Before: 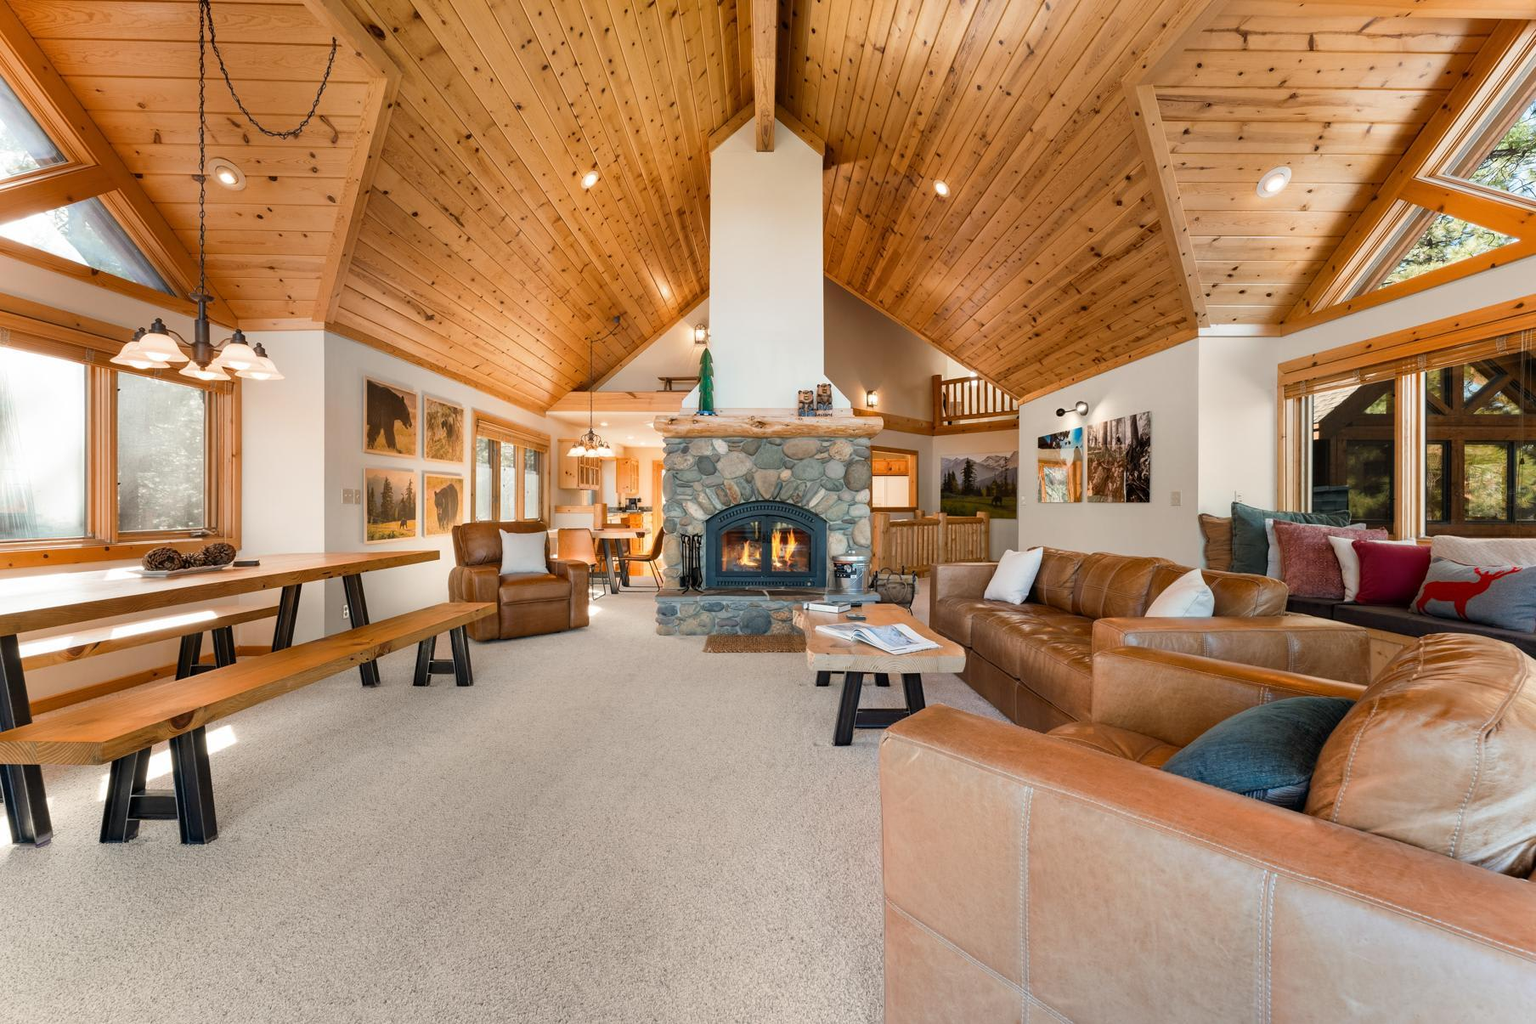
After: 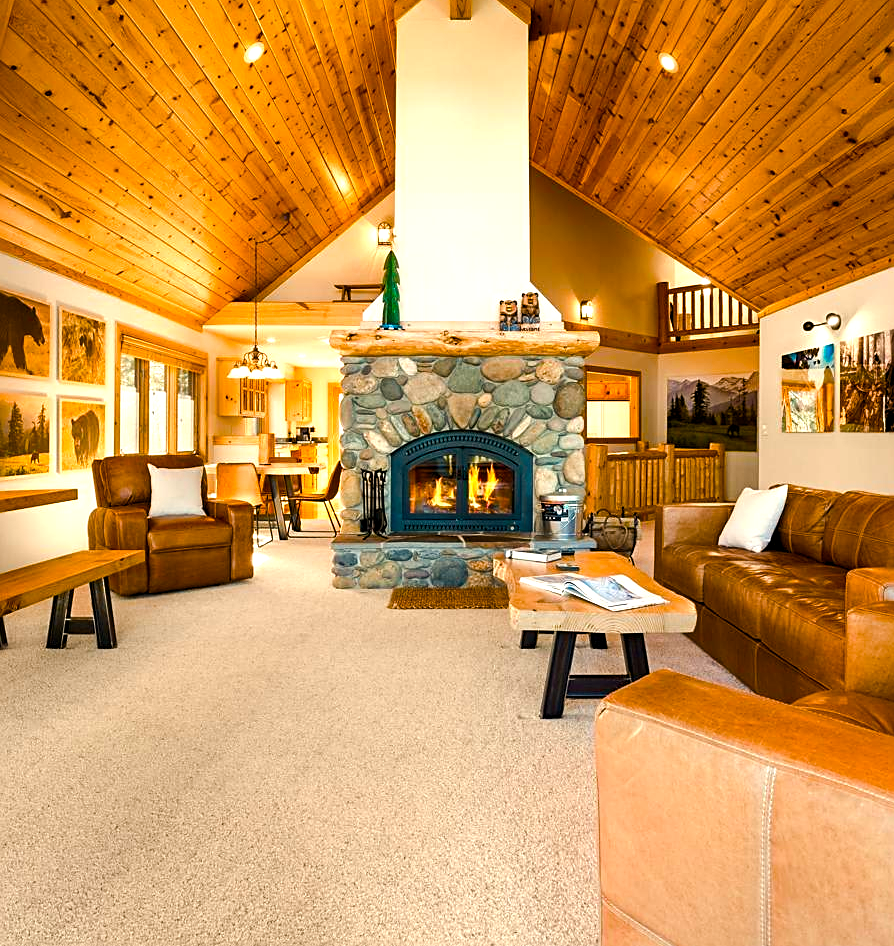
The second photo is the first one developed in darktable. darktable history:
white balance: red 1.045, blue 0.932
color balance rgb: global offset › luminance -0.37%, perceptual saturation grading › highlights -17.77%, perceptual saturation grading › mid-tones 33.1%, perceptual saturation grading › shadows 50.52%, perceptual brilliance grading › highlights 20%, perceptual brilliance grading › mid-tones 20%, perceptual brilliance grading › shadows -20%, global vibrance 50%
sharpen: on, module defaults
crop and rotate: angle 0.02°, left 24.353%, top 13.219%, right 26.156%, bottom 8.224%
